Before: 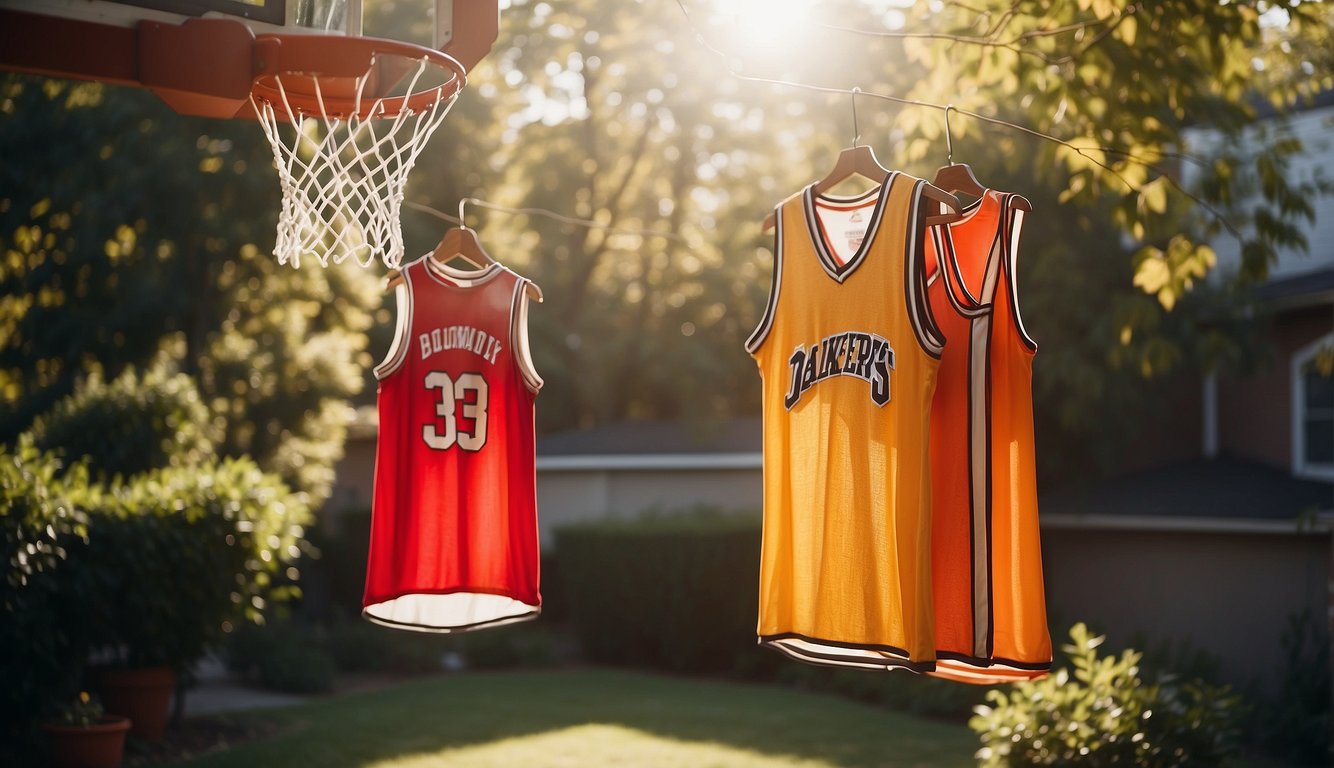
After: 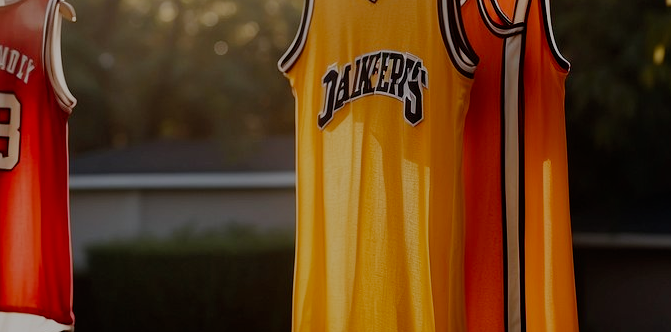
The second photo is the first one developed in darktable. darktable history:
filmic rgb: middle gray luminance 30%, black relative exposure -9 EV, white relative exposure 7 EV, threshold 6 EV, target black luminance 0%, hardness 2.94, latitude 2.04%, contrast 0.963, highlights saturation mix 5%, shadows ↔ highlights balance 12.16%, add noise in highlights 0, preserve chrominance no, color science v3 (2019), use custom middle-gray values true, iterations of high-quality reconstruction 0, contrast in highlights soft, enable highlight reconstruction true
crop: left 35.03%, top 36.625%, right 14.663%, bottom 20.057%
